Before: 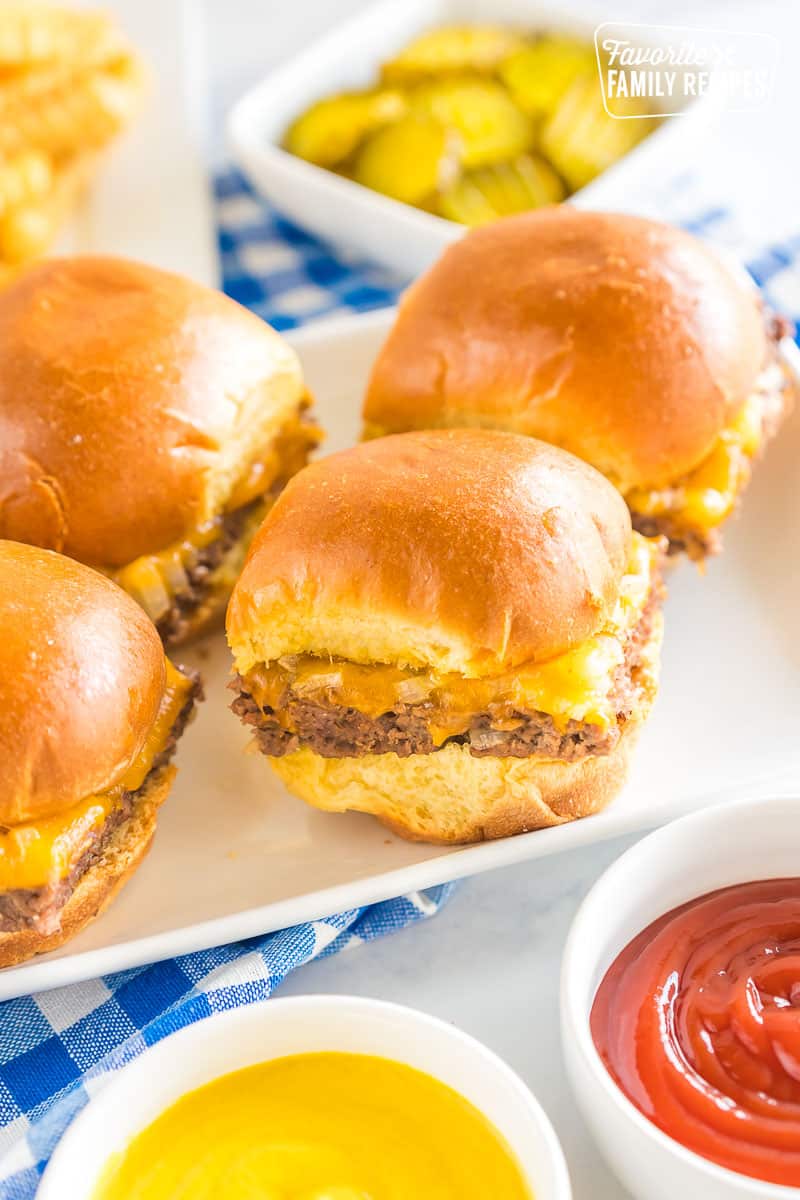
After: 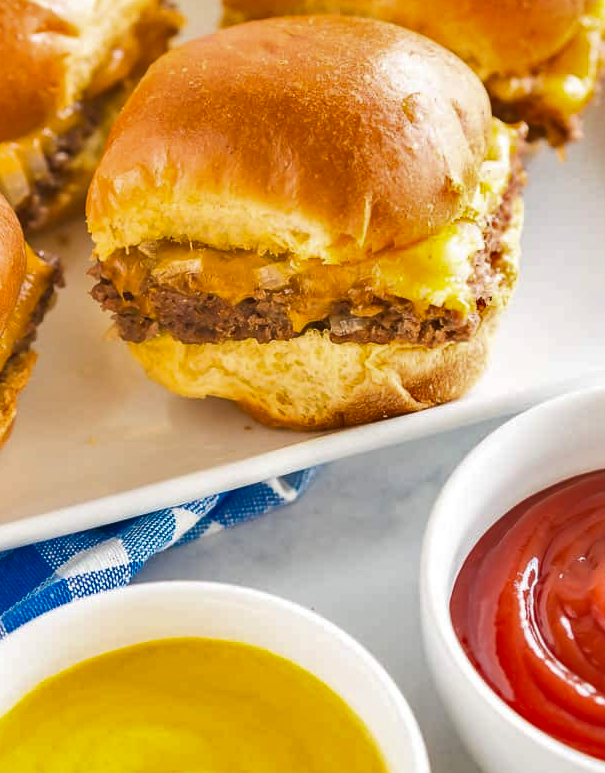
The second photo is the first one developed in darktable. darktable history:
crop and rotate: left 17.513%, top 34.574%, right 6.801%, bottom 0.947%
shadows and highlights: shadows 60.82, highlights -60.31, soften with gaussian
